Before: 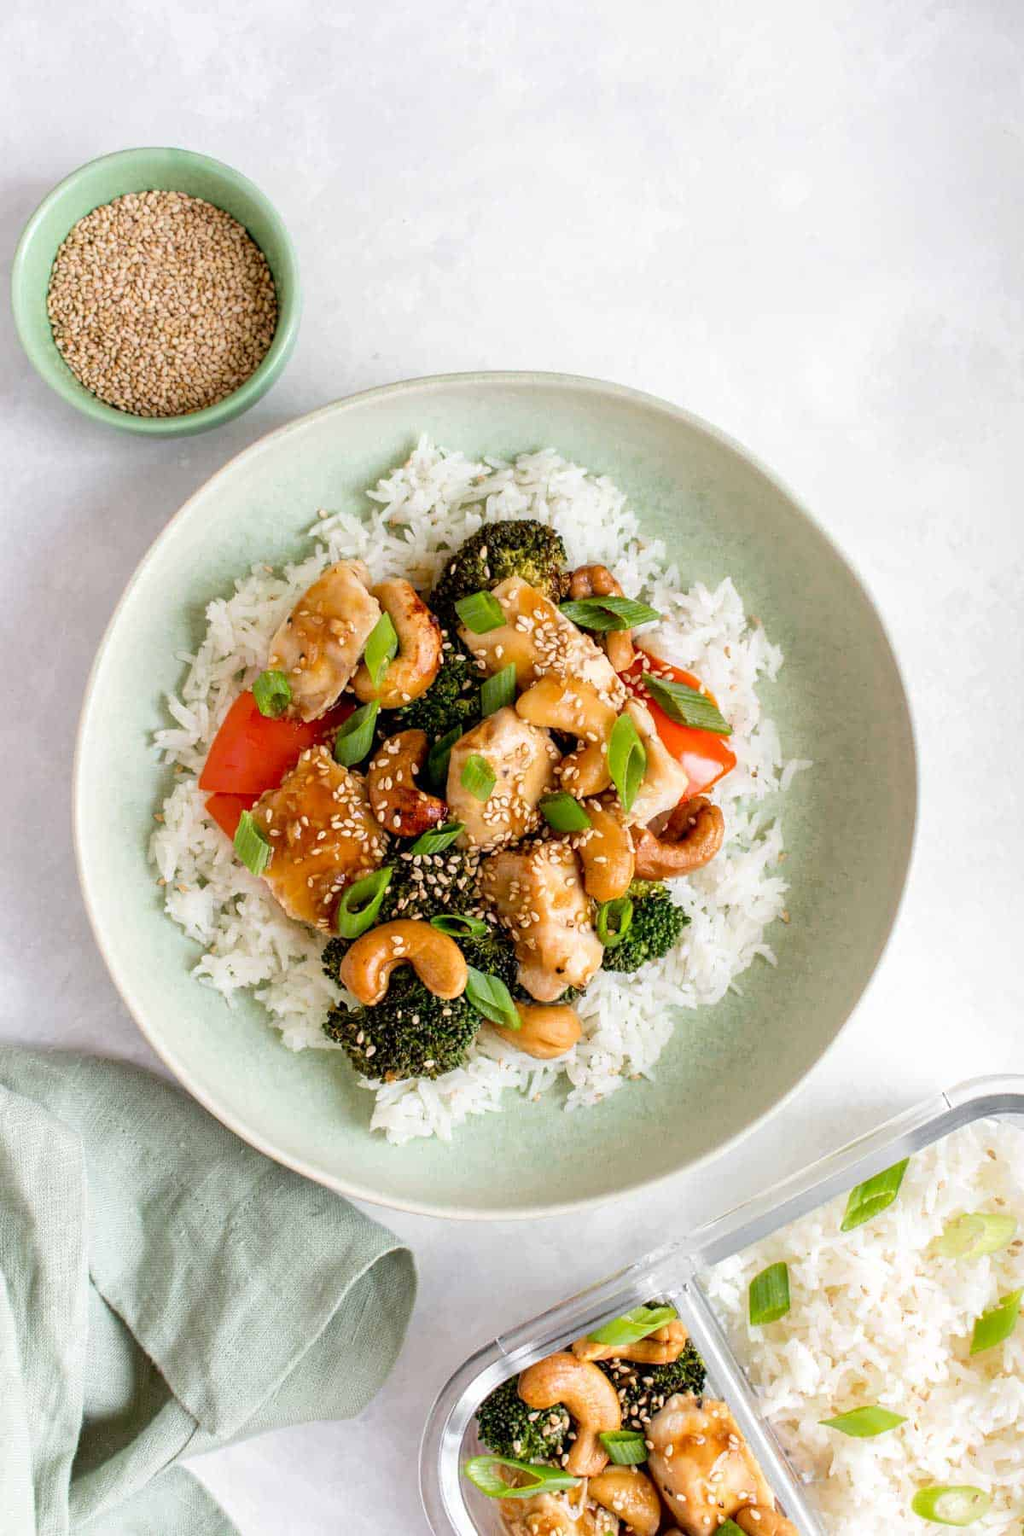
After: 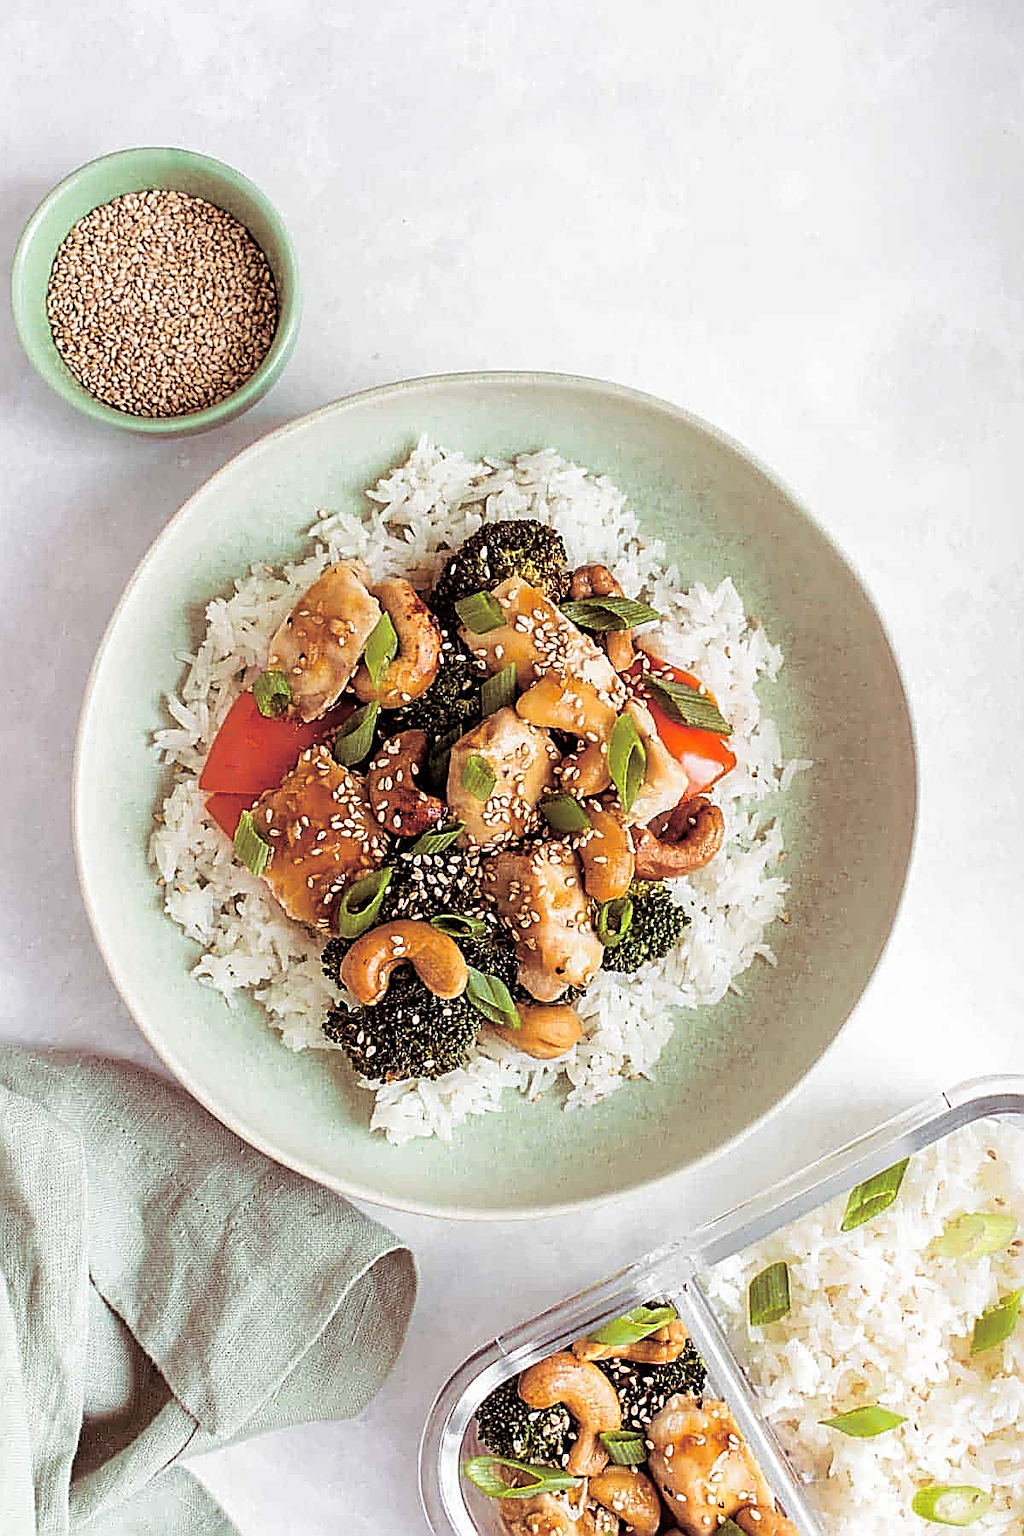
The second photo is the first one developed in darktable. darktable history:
sharpen: amount 2
split-toning: shadows › saturation 0.41, highlights › saturation 0, compress 33.55%
